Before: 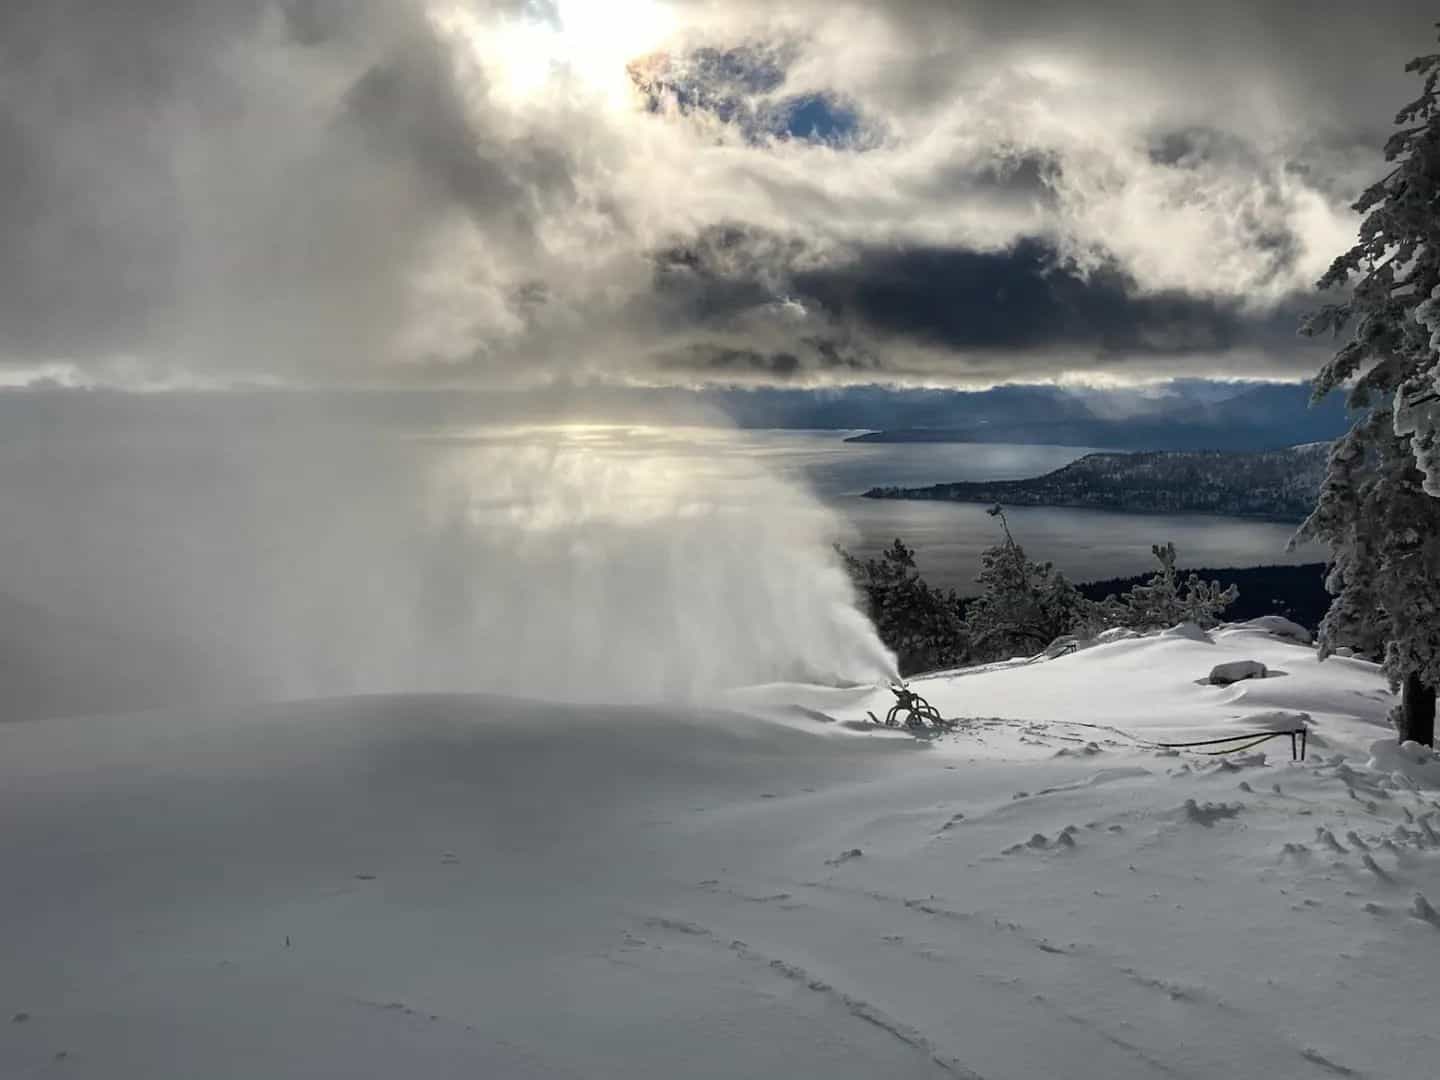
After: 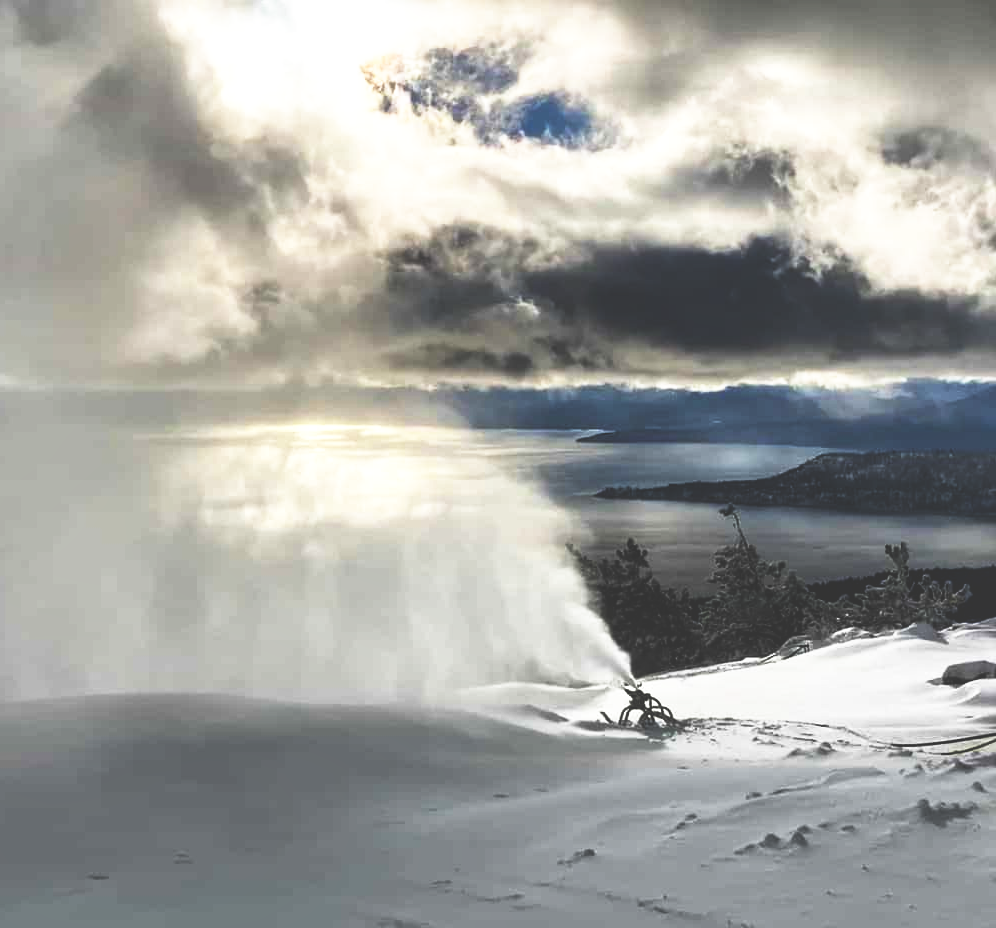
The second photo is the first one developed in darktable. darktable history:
local contrast: mode bilateral grid, contrast 20, coarseness 51, detail 119%, midtone range 0.2
crop: left 18.579%, right 12.227%, bottom 14.015%
base curve: curves: ch0 [(0, 0.036) (0.007, 0.037) (0.604, 0.887) (1, 1)], preserve colors none
